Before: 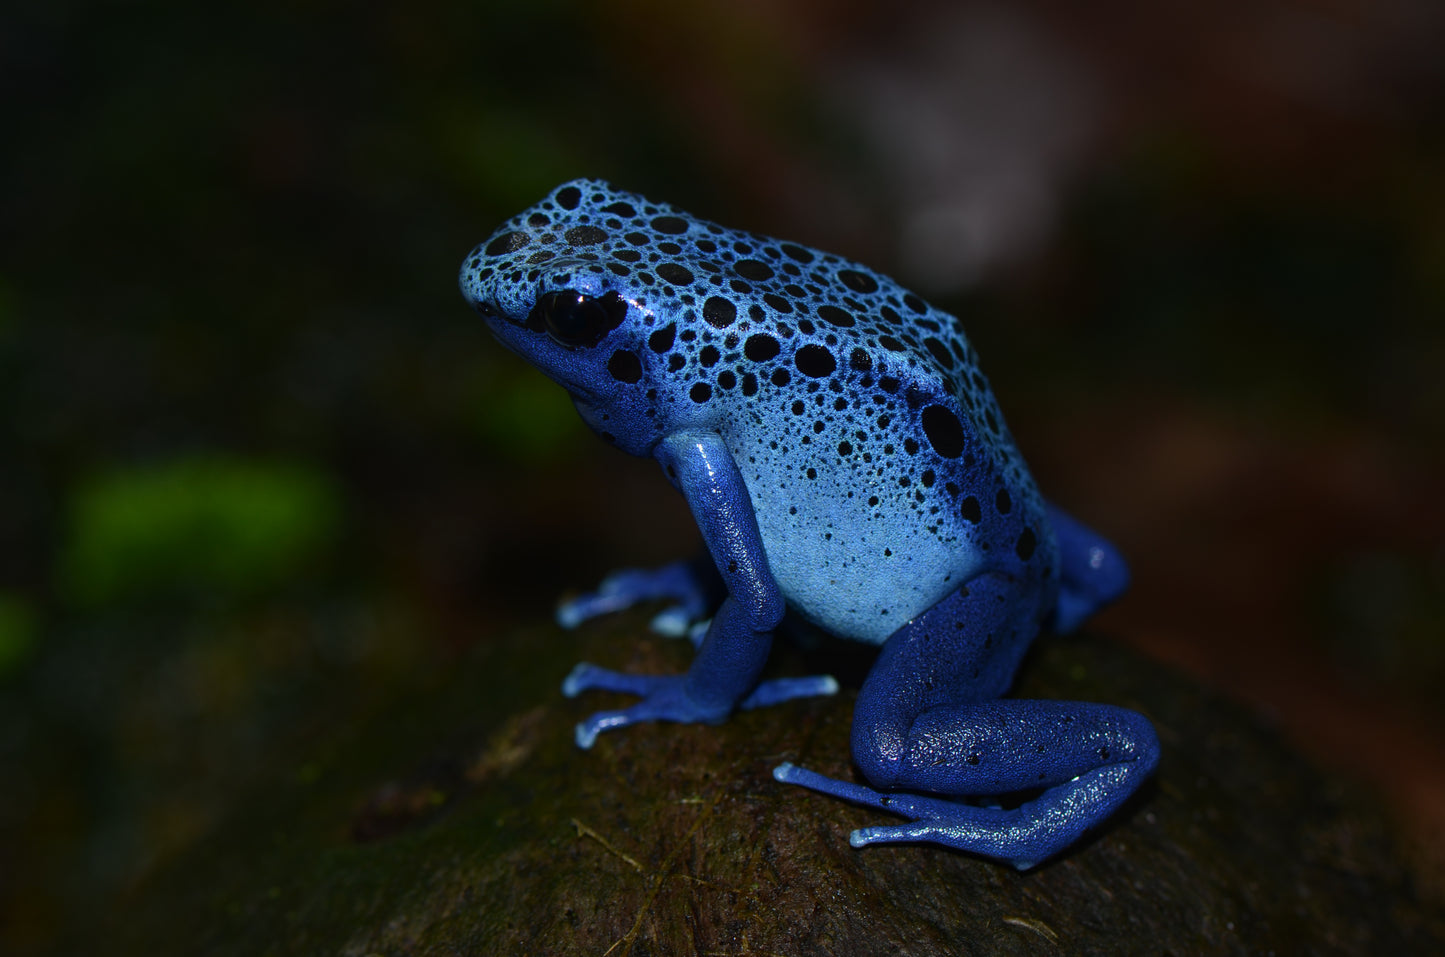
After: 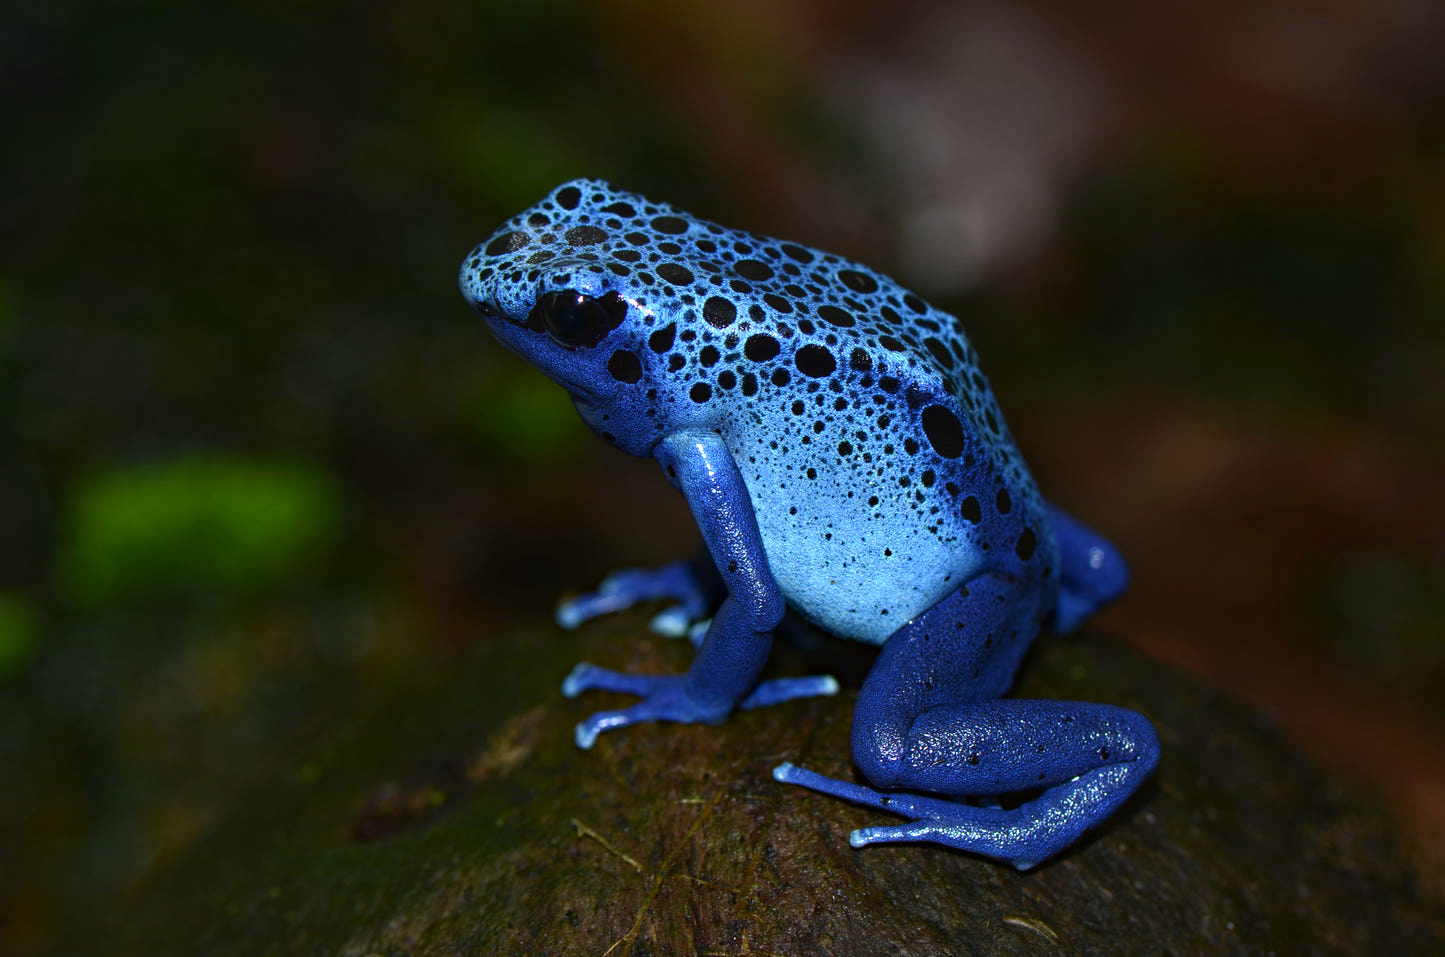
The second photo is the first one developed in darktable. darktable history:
haze removal: compatibility mode true, adaptive false
exposure: exposure 0.785 EV, compensate highlight preservation false
